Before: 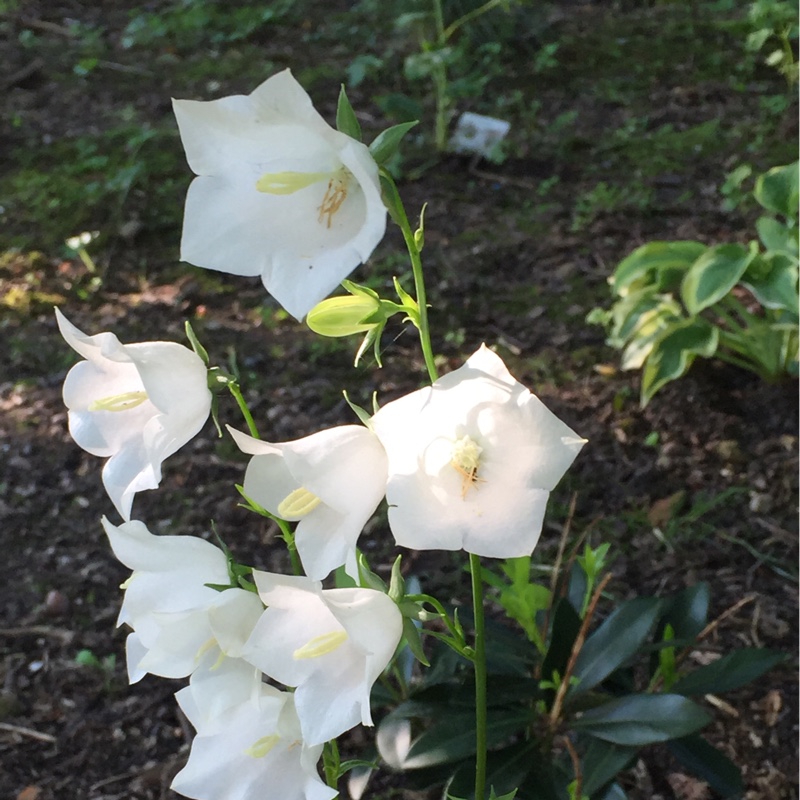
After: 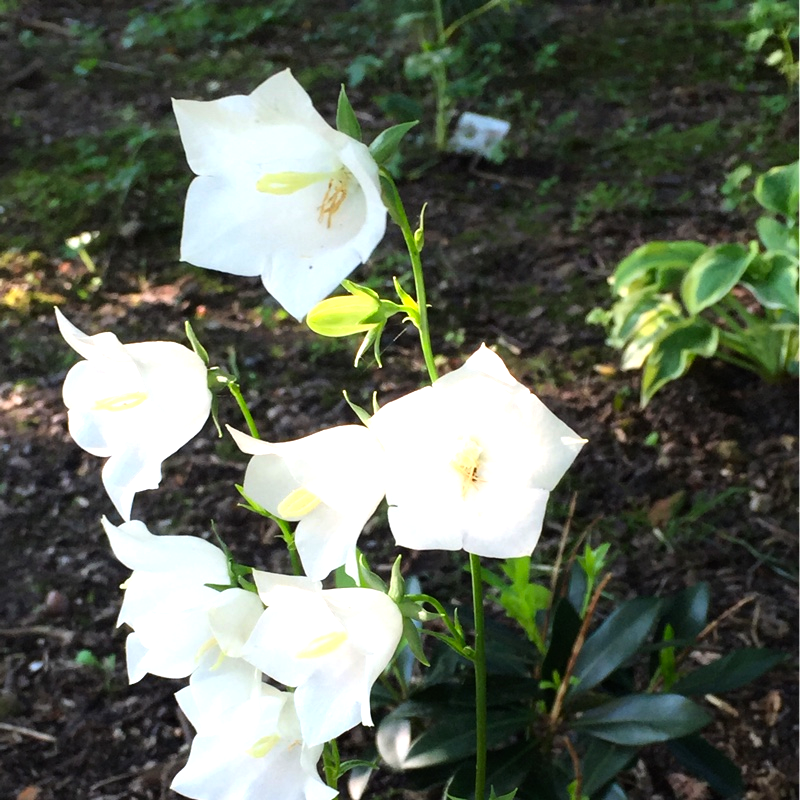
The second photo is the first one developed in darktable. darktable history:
tone equalizer: -8 EV -0.76 EV, -7 EV -0.729 EV, -6 EV -0.594 EV, -5 EV -0.414 EV, -3 EV 0.368 EV, -2 EV 0.6 EV, -1 EV 0.678 EV, +0 EV 0.764 EV
contrast brightness saturation: contrast 0.082, saturation 0.197
